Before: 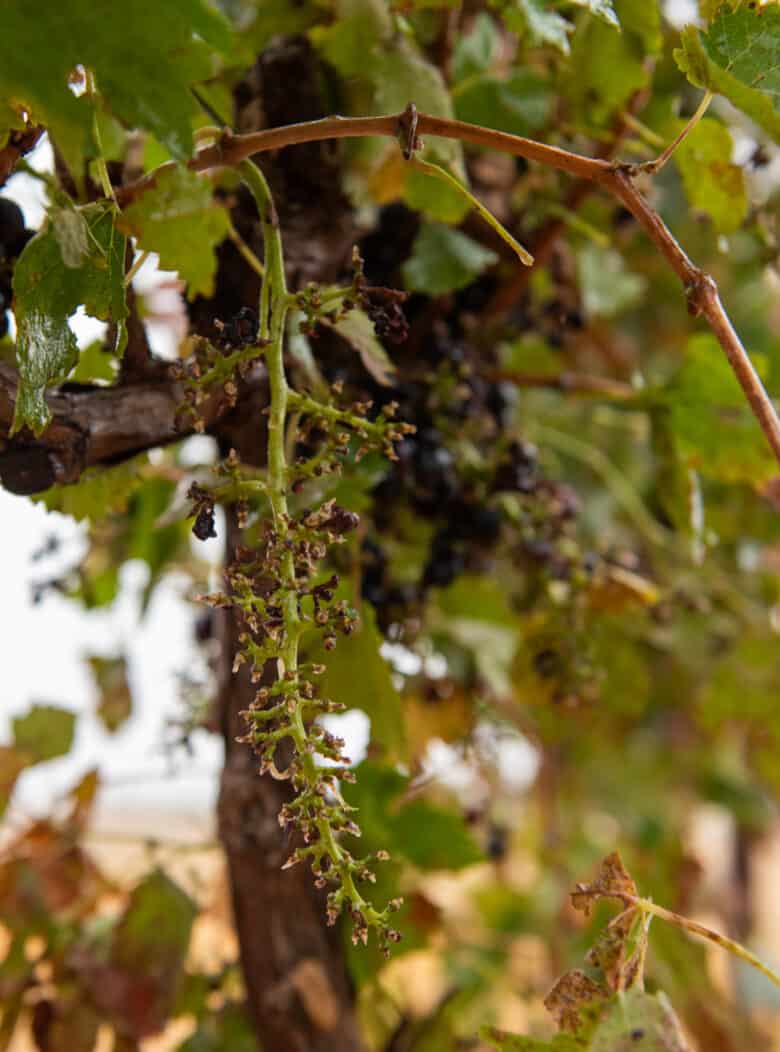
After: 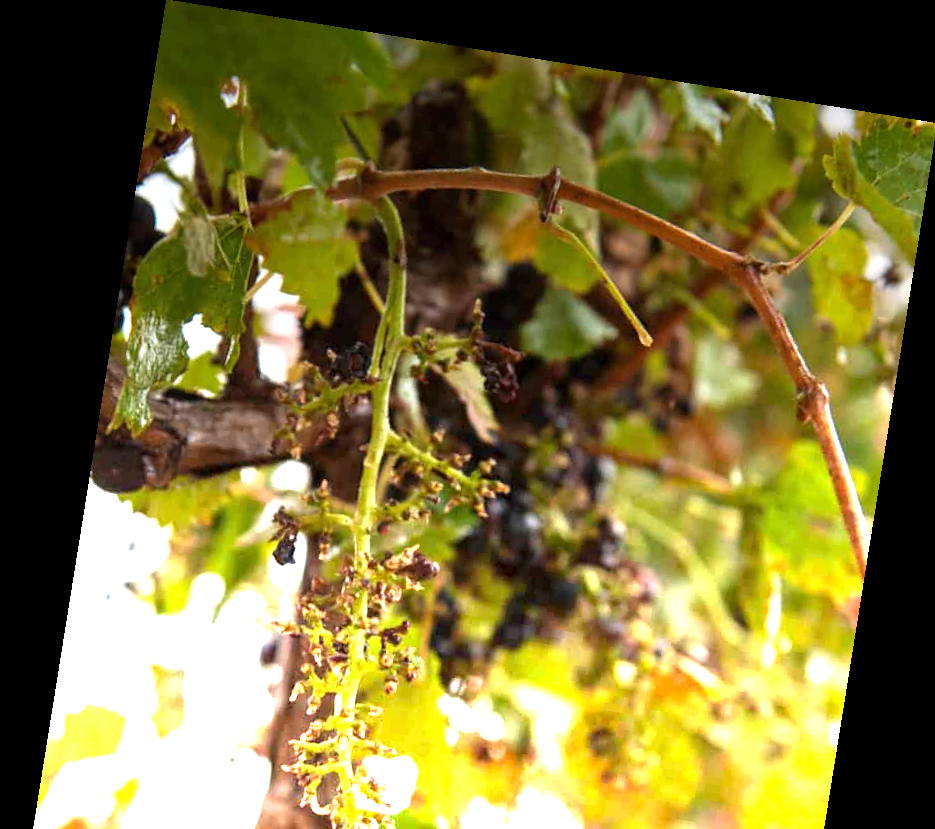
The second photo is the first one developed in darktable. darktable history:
rotate and perspective: rotation 9.12°, automatic cropping off
graduated density: density -3.9 EV
crop: bottom 28.576%
